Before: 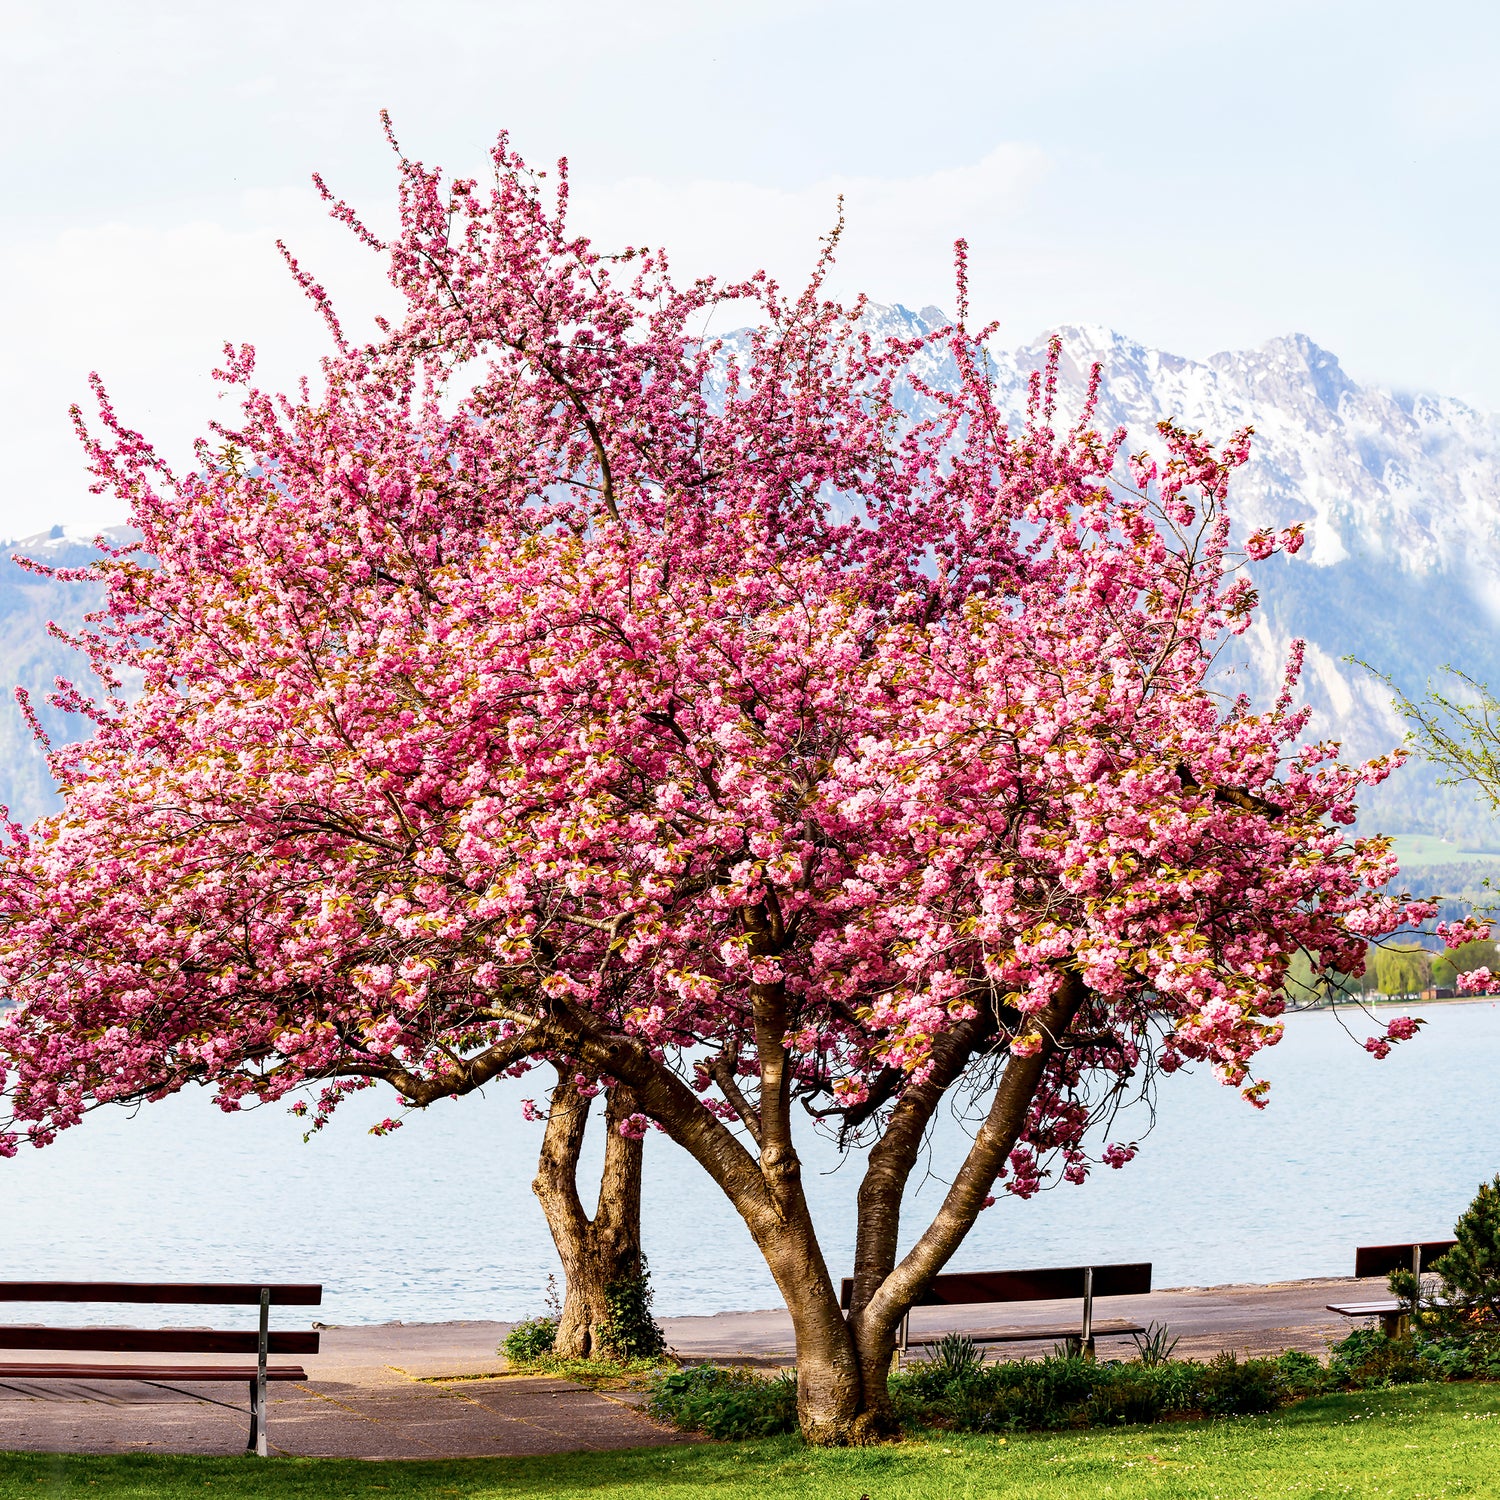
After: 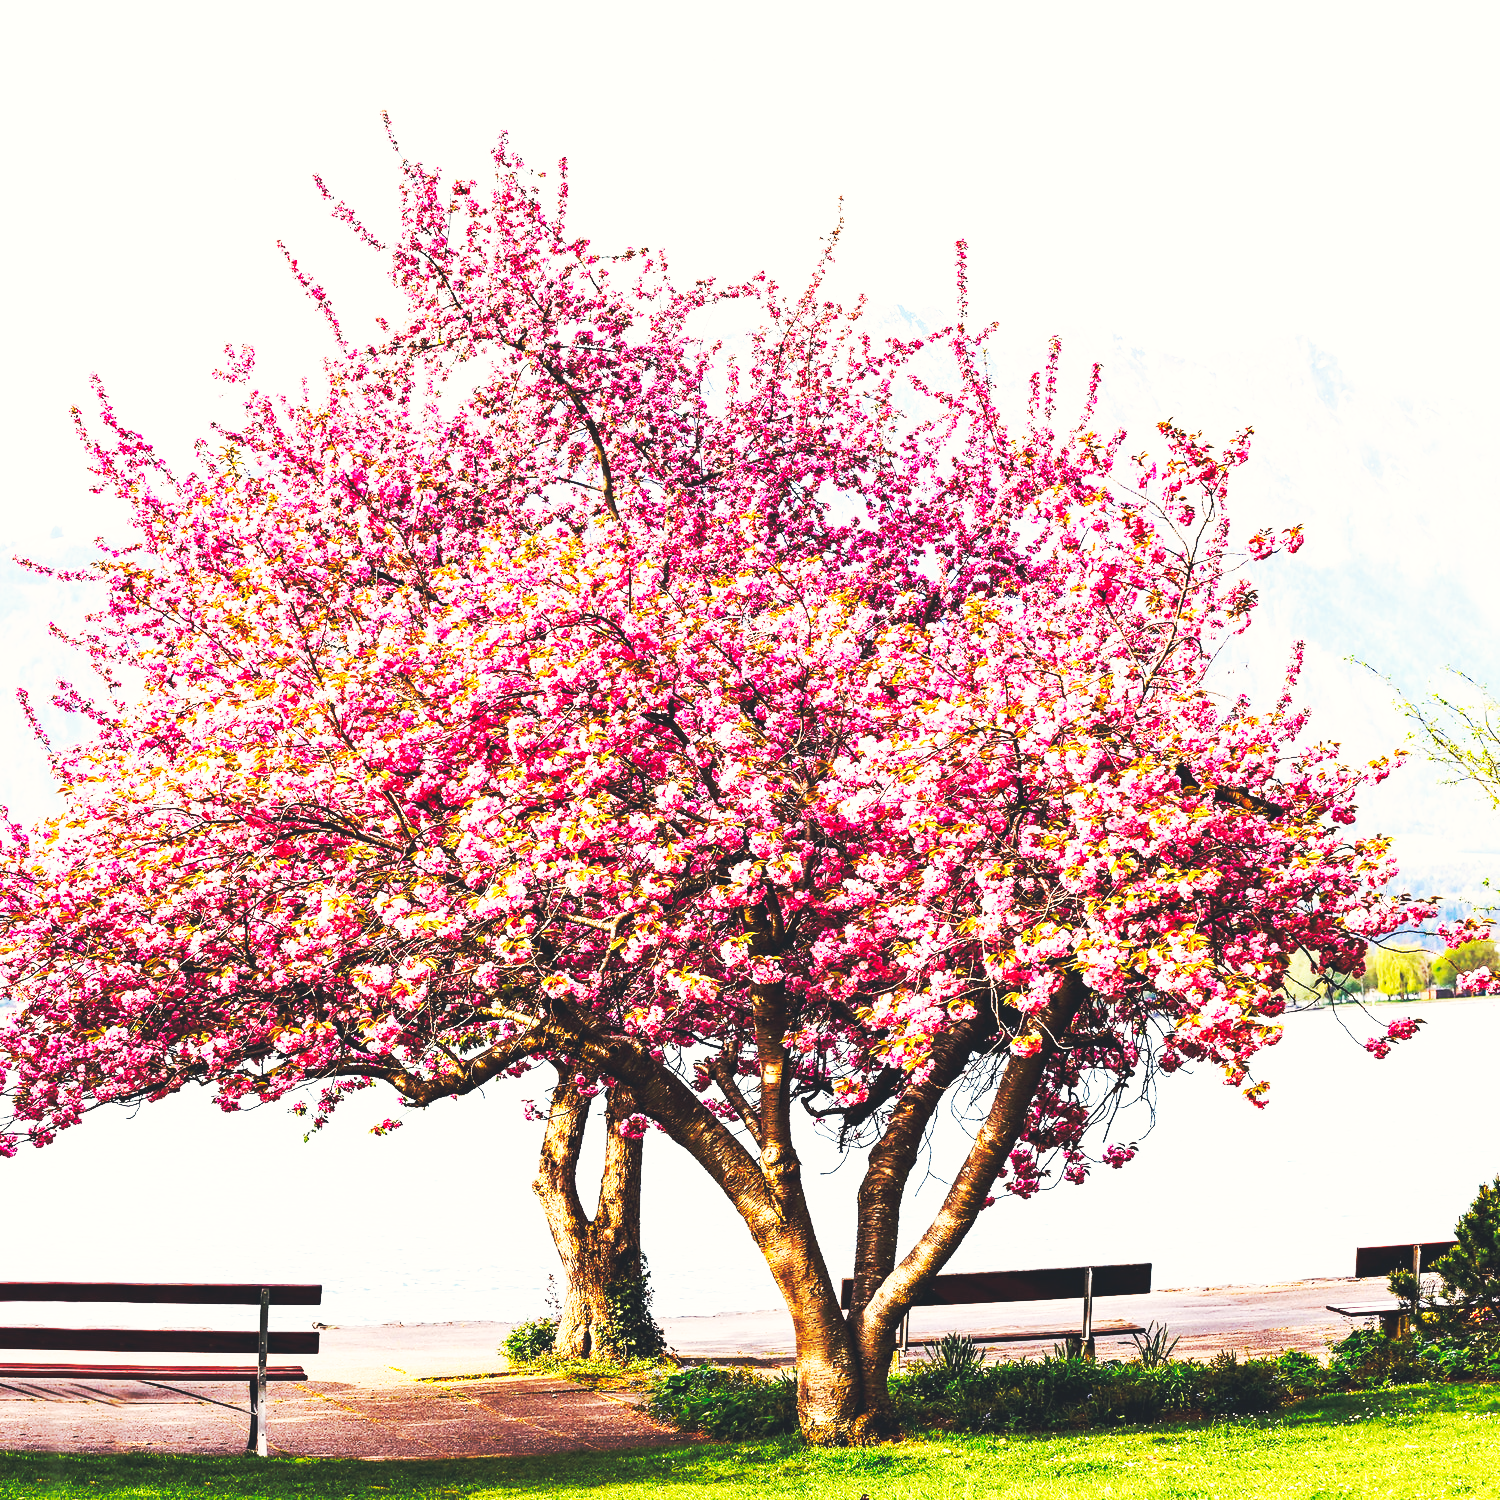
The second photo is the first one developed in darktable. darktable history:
color correction: highlights a* 0.207, highlights b* 2.7, shadows a* -0.874, shadows b* -4.78
base curve: curves: ch0 [(0, 0.015) (0.085, 0.116) (0.134, 0.298) (0.19, 0.545) (0.296, 0.764) (0.599, 0.982) (1, 1)], preserve colors none
